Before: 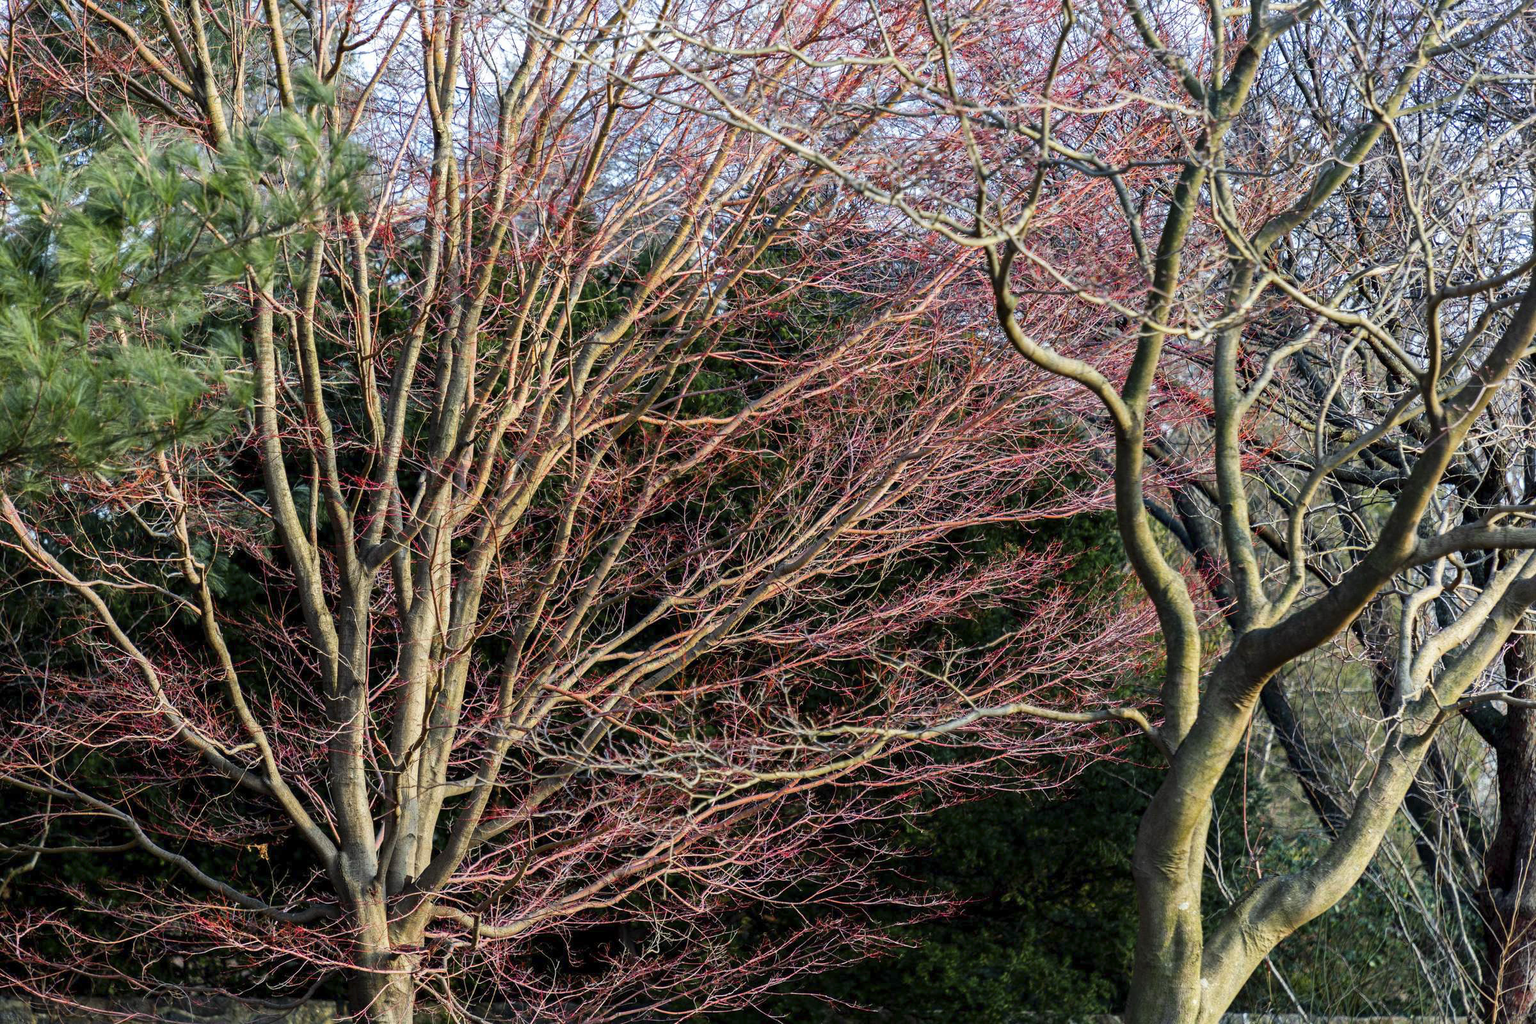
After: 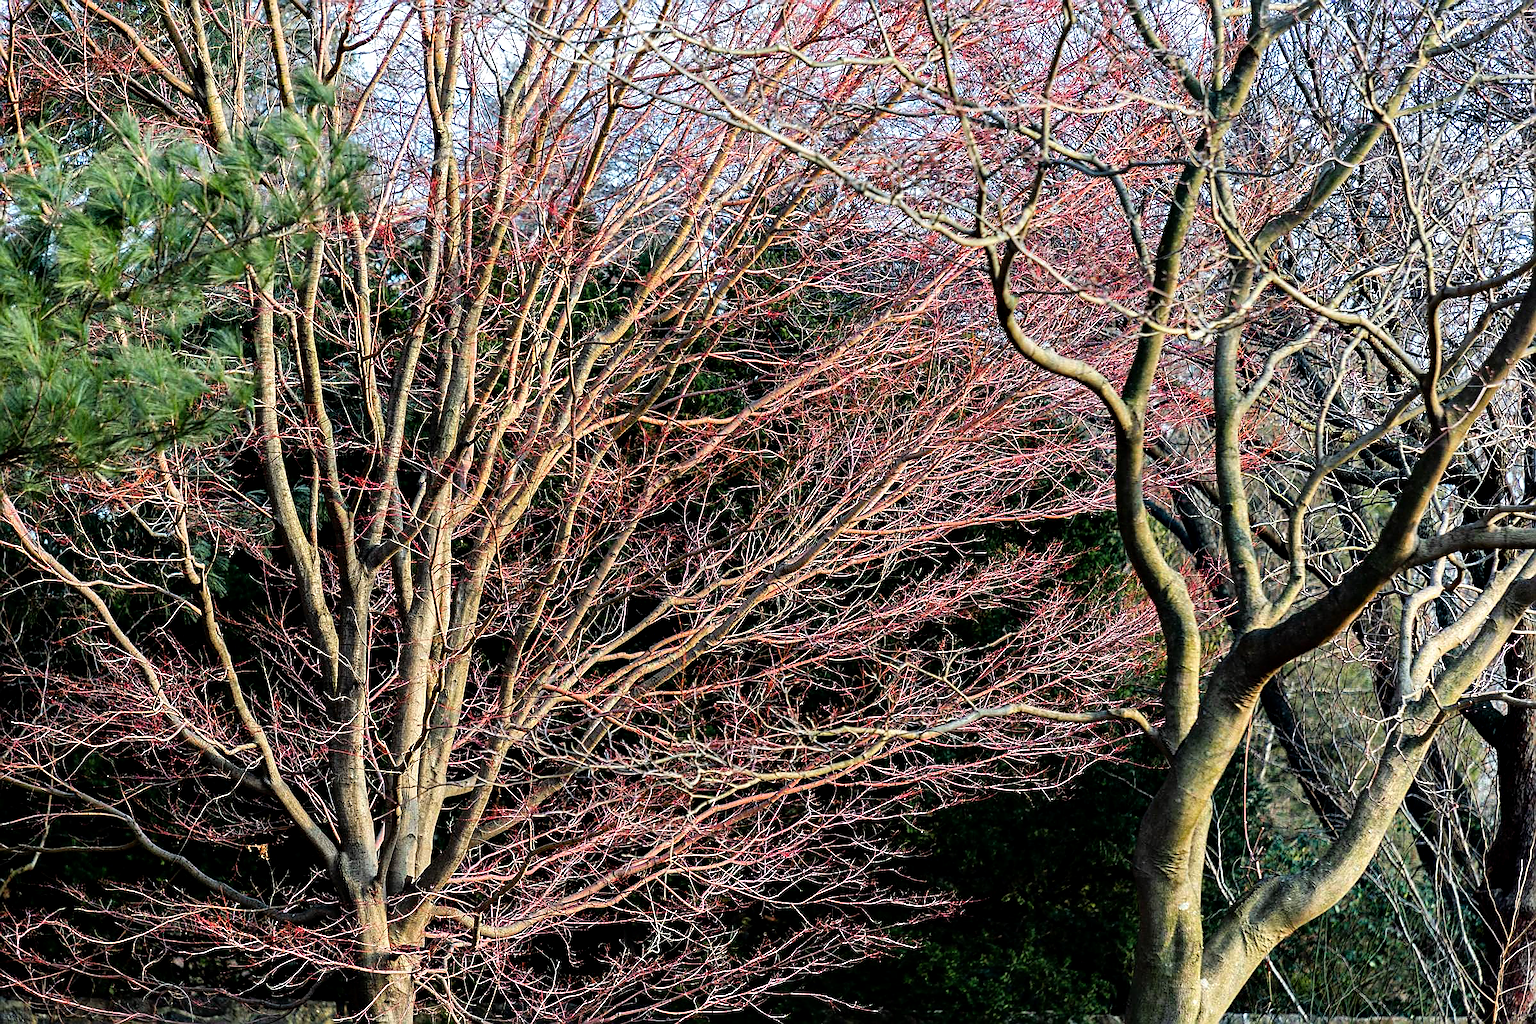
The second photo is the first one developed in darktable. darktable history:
sharpen: radius 1.4, amount 1.25, threshold 0.7
contrast equalizer: octaves 7, y [[0.6 ×6], [0.55 ×6], [0 ×6], [0 ×6], [0 ×6]], mix 0.2
rgb curve: curves: ch0 [(0, 0) (0.136, 0.078) (0.262, 0.245) (0.414, 0.42) (1, 1)], compensate middle gray true, preserve colors basic power
